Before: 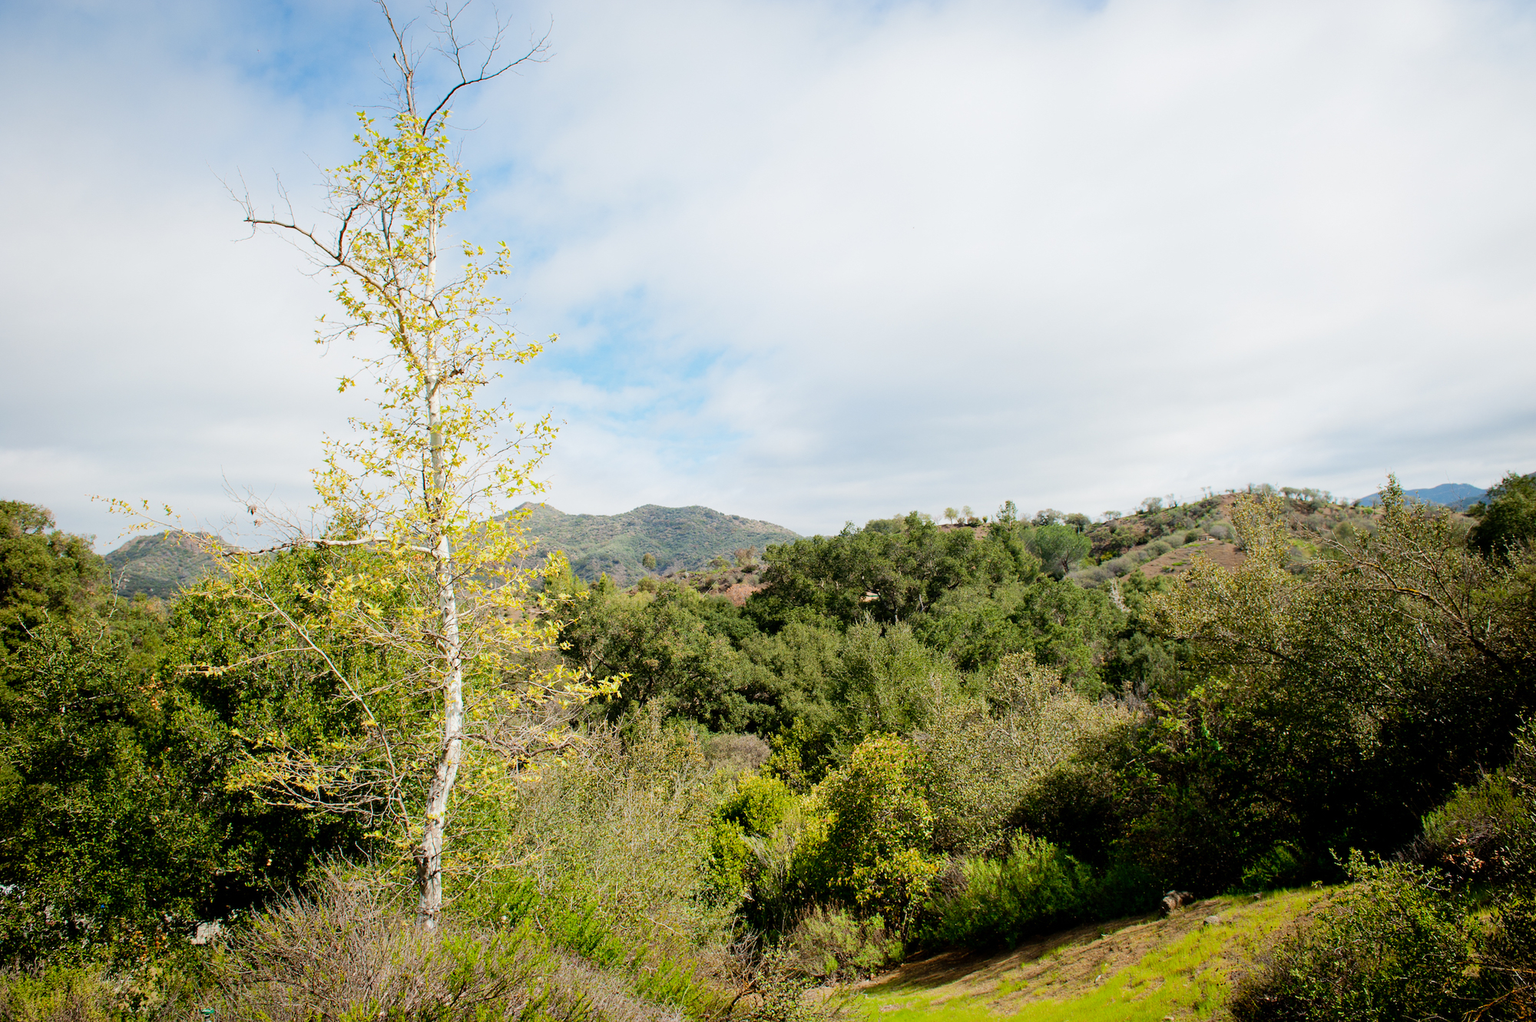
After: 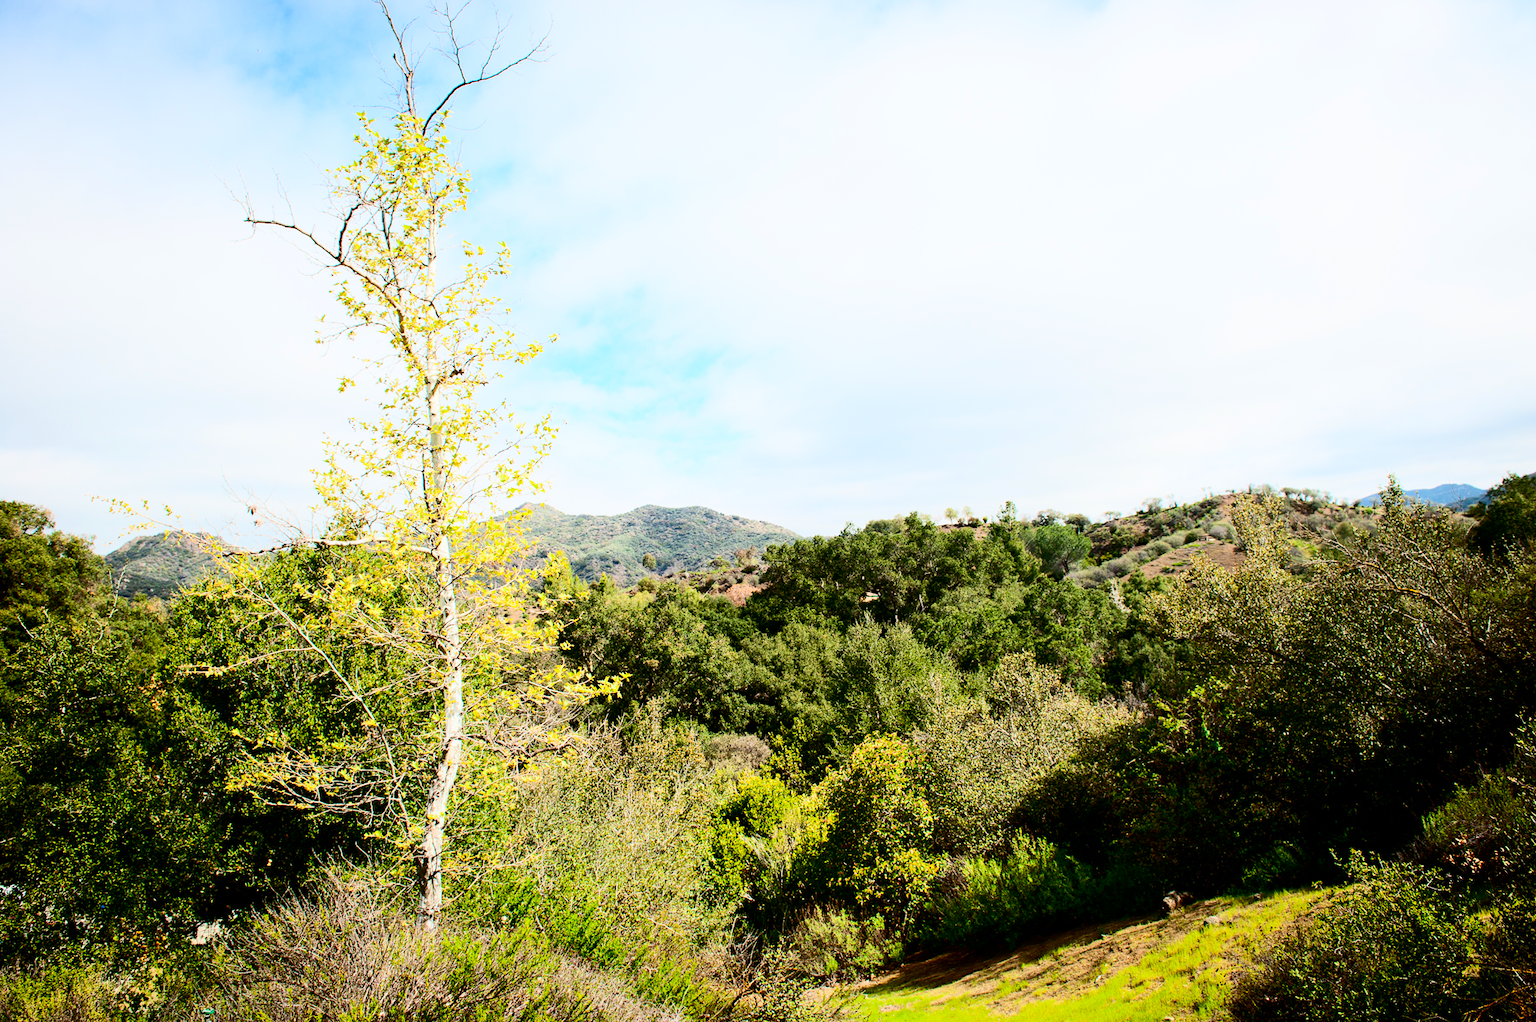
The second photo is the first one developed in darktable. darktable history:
contrast brightness saturation: contrast 0.396, brightness 0.051, saturation 0.26
